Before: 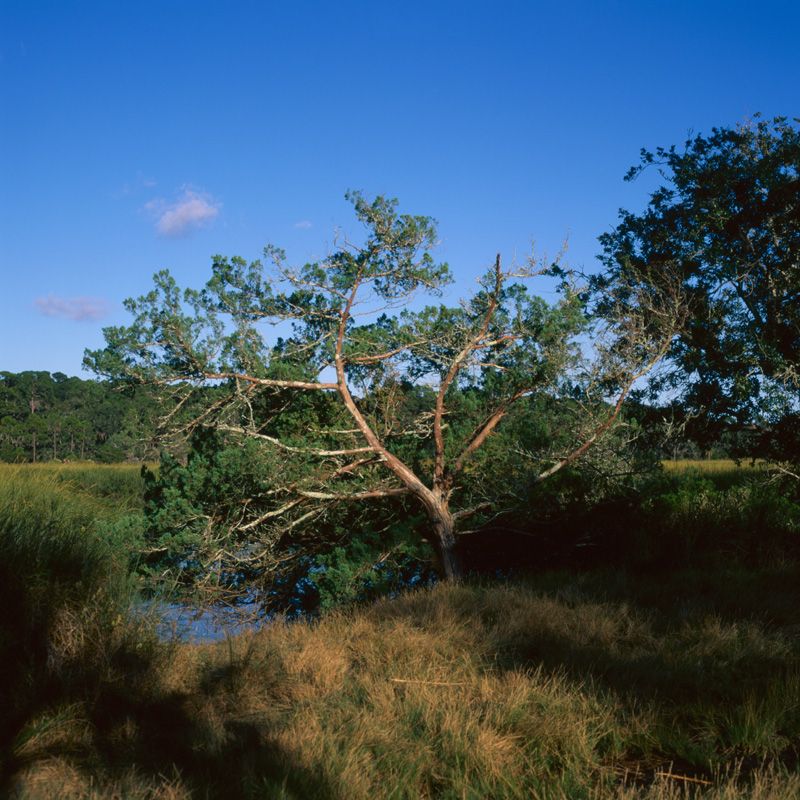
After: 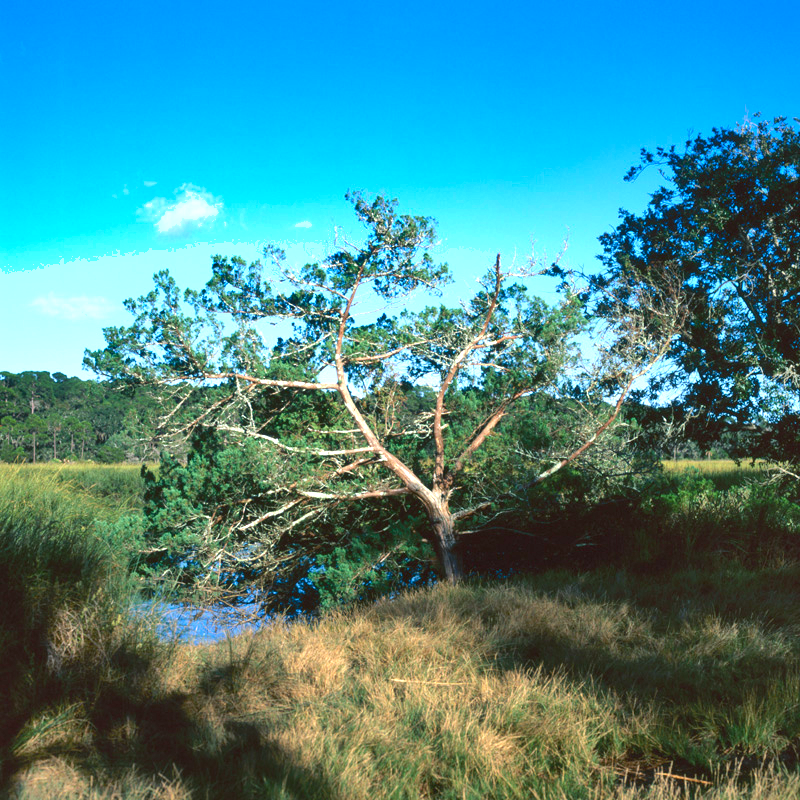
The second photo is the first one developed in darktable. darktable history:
shadows and highlights: white point adjustment 0.846, soften with gaussian
color calibration: illuminant Planckian (black body), x 0.376, y 0.374, temperature 4107.44 K
exposure: black level correction 0, exposure 1.454 EV, compensate exposure bias true, compensate highlight preservation false
